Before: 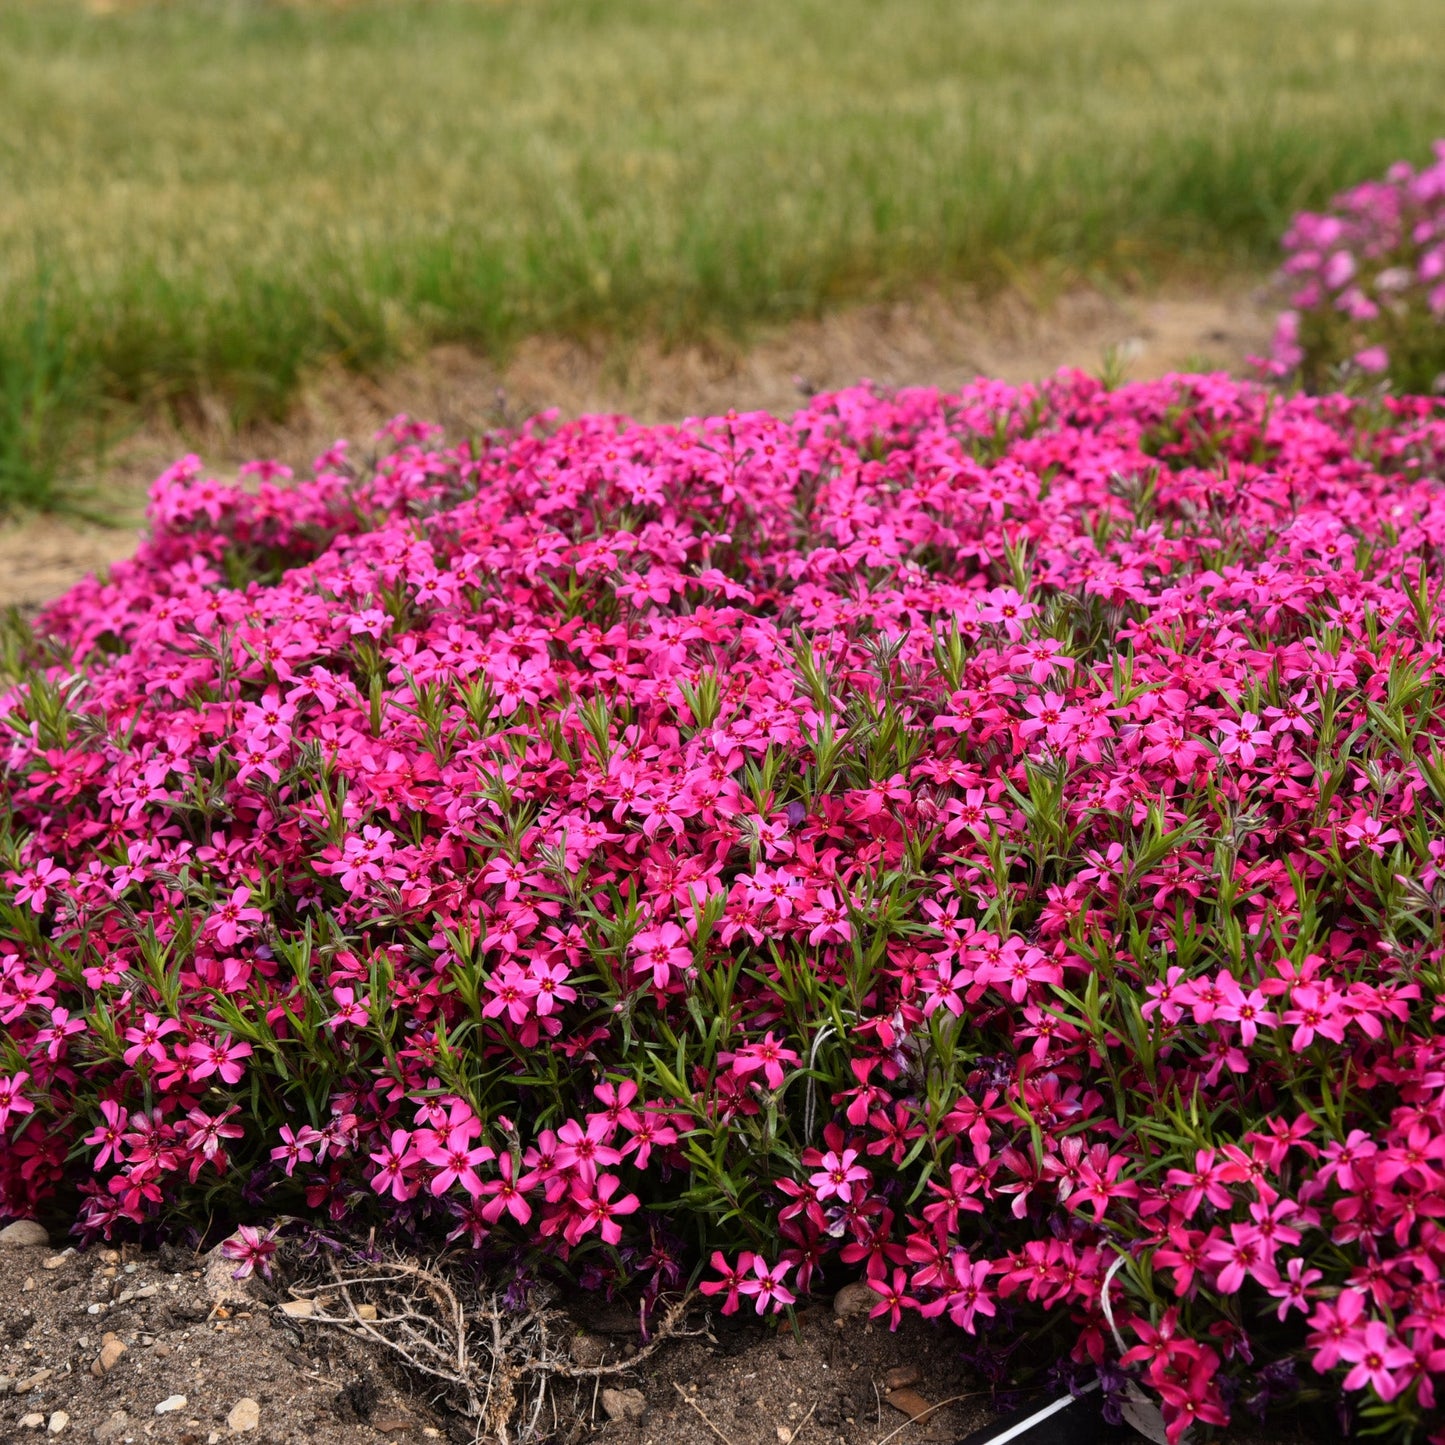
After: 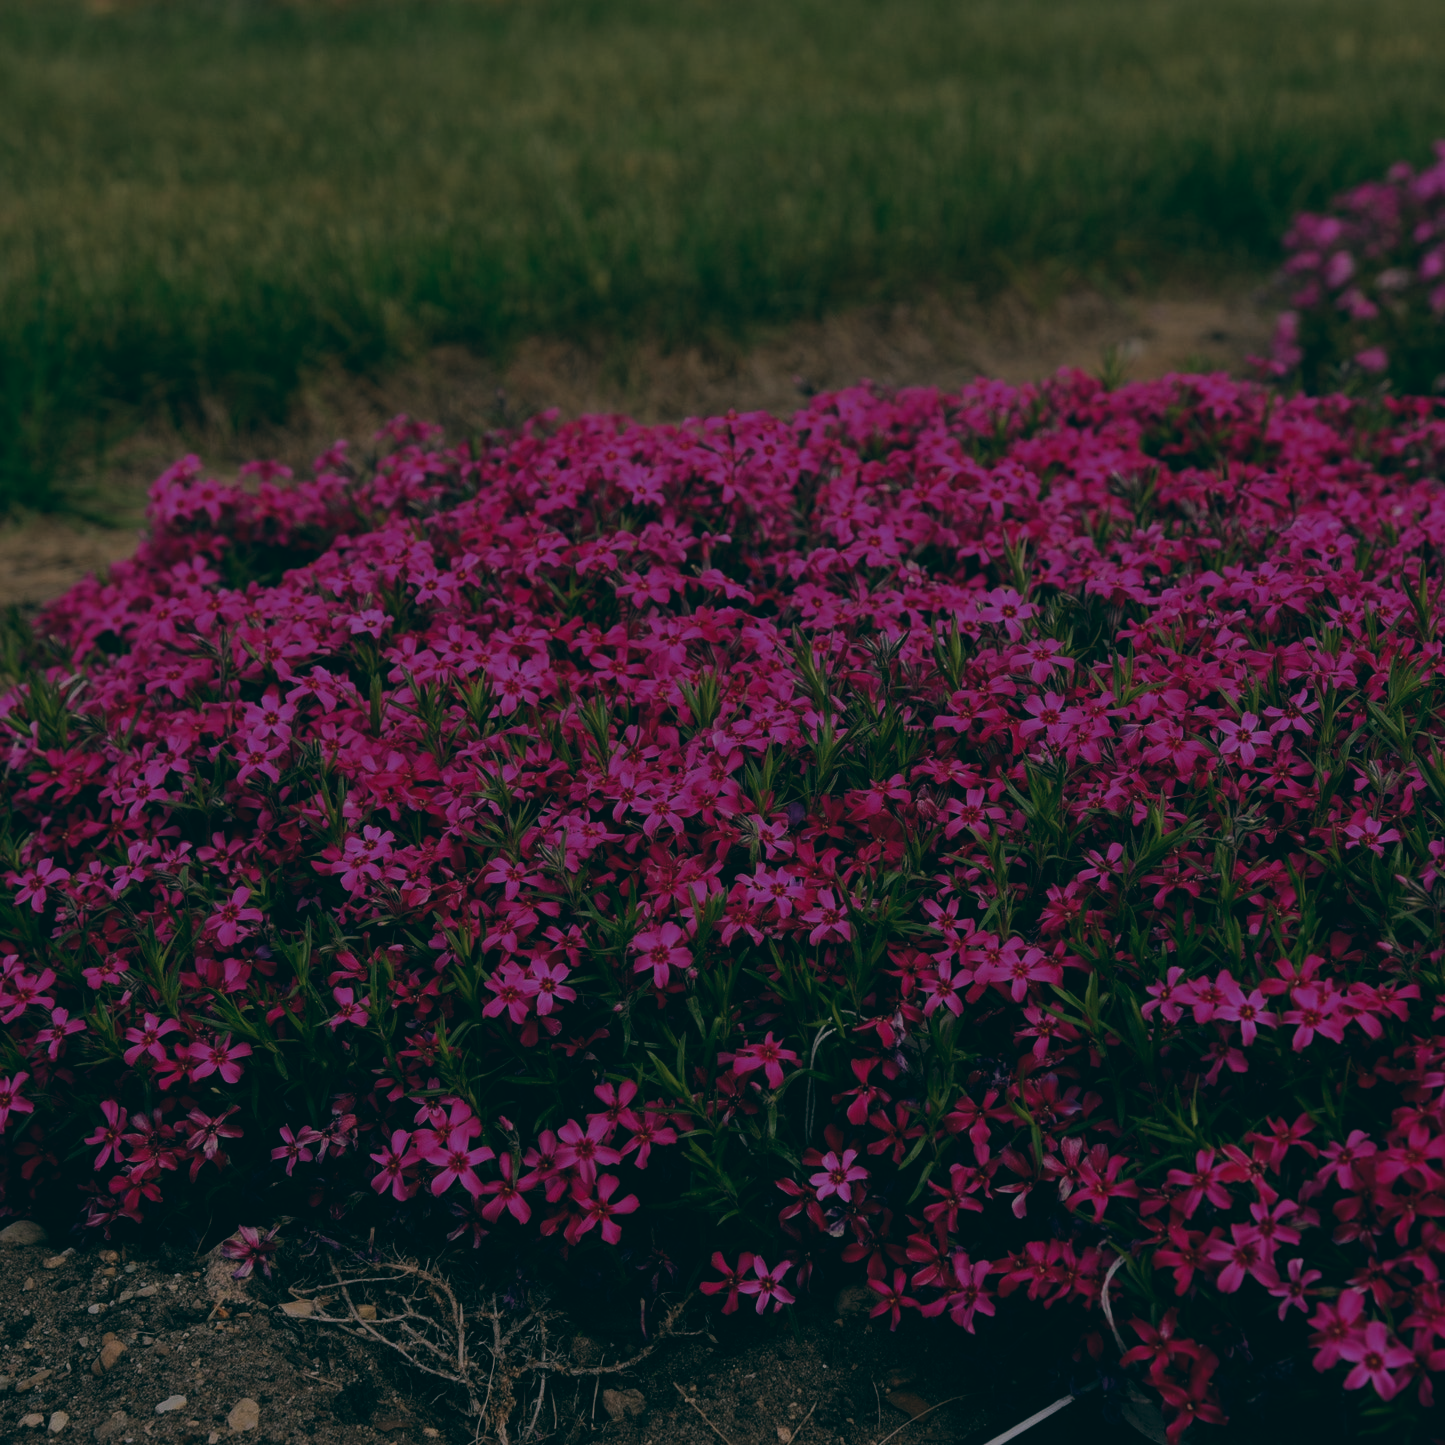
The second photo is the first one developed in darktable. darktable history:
color balance: lift [1.016, 0.983, 1, 1.017], gamma [0.78, 1.018, 1.043, 0.957], gain [0.786, 1.063, 0.937, 1.017], input saturation 118.26%, contrast 13.43%, contrast fulcrum 21.62%, output saturation 82.76%
exposure: exposure -1.468 EV, compensate highlight preservation false
